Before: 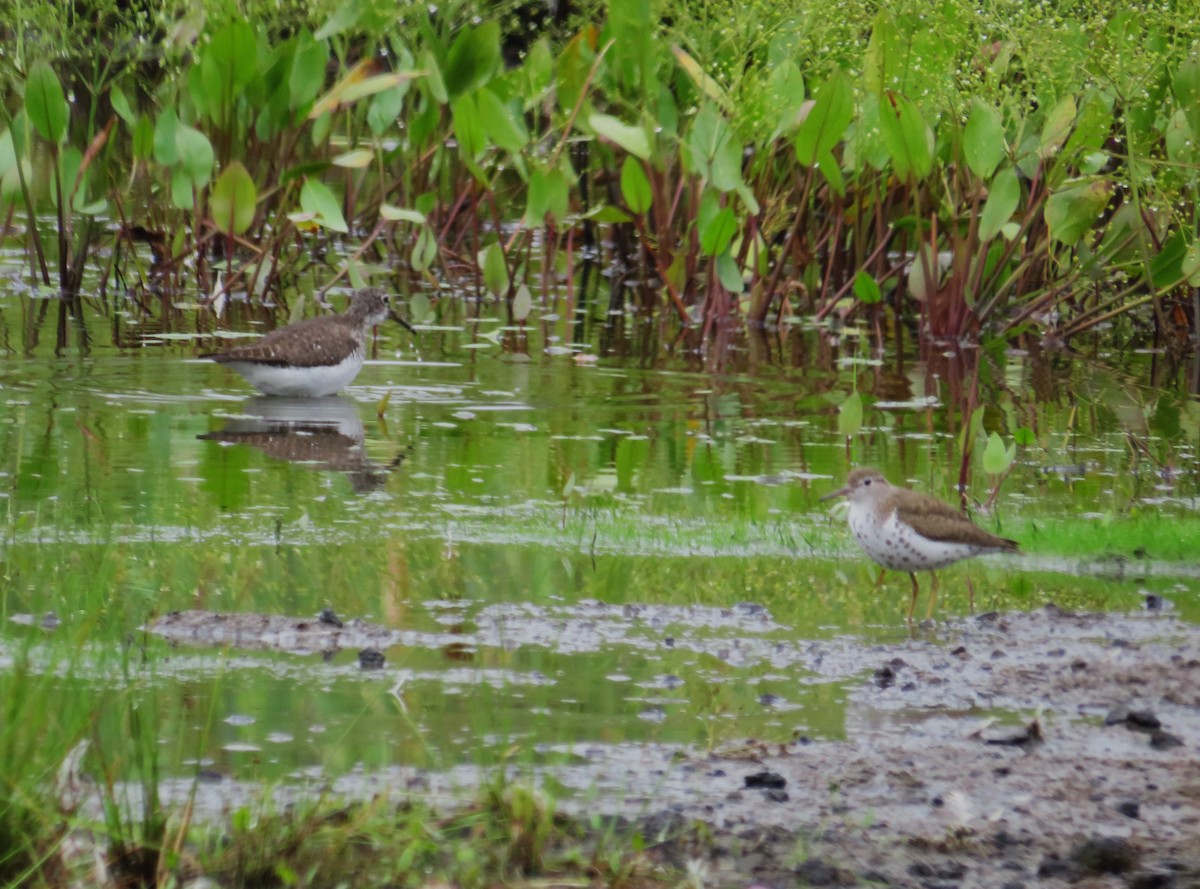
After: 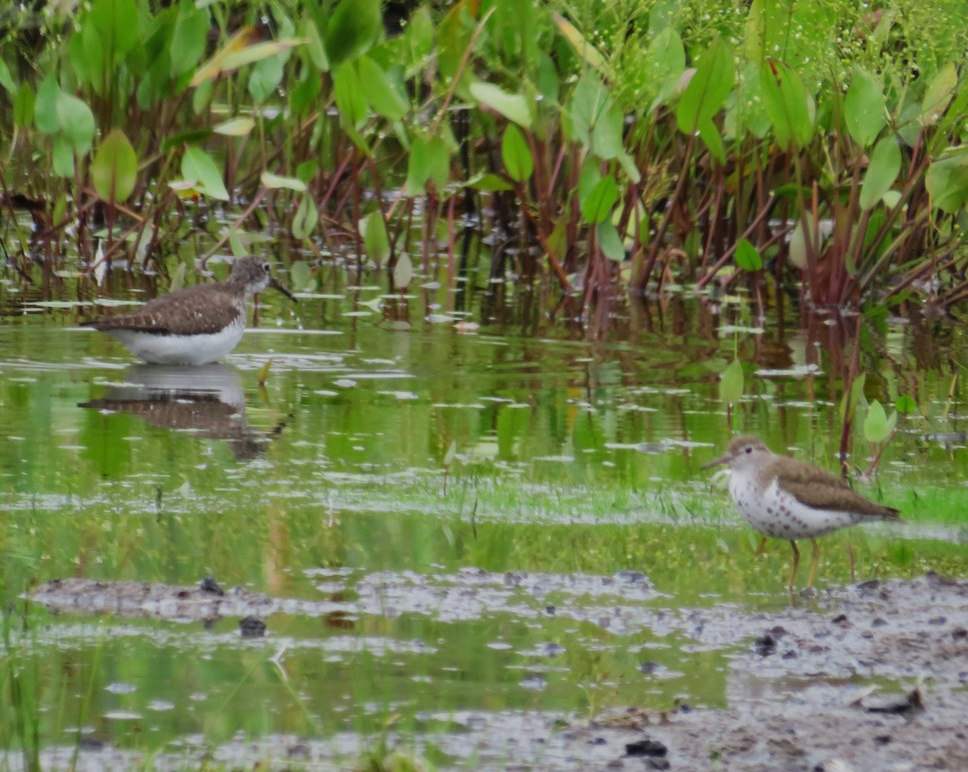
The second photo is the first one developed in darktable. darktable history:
crop: left 9.98%, top 3.663%, right 9.307%, bottom 9.418%
